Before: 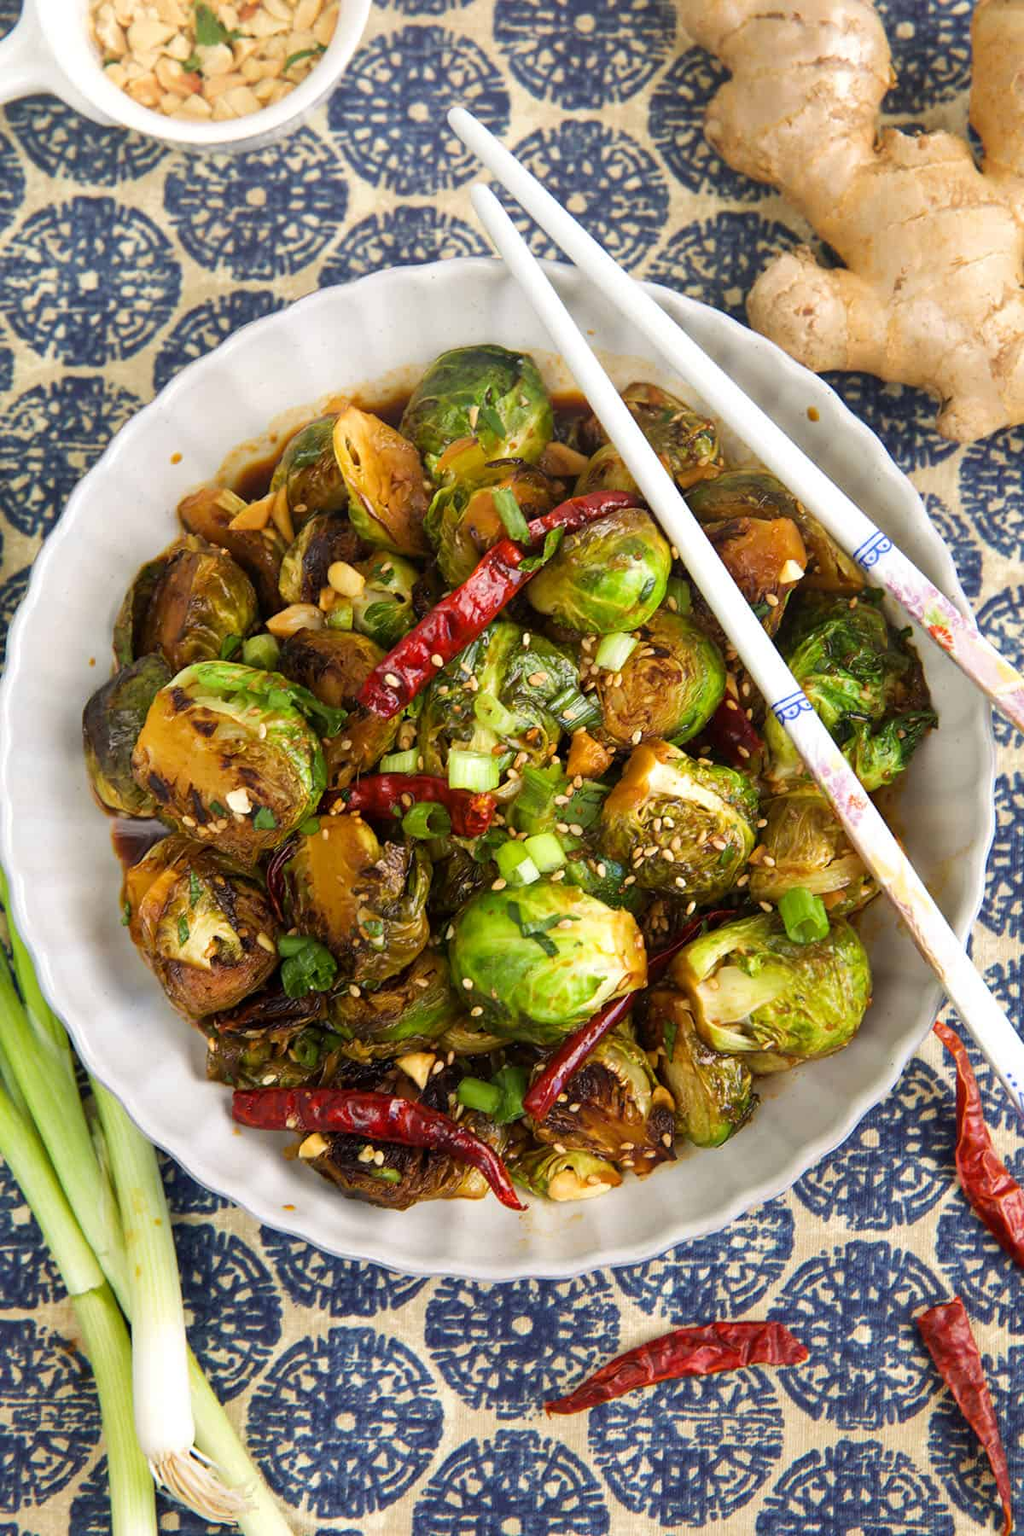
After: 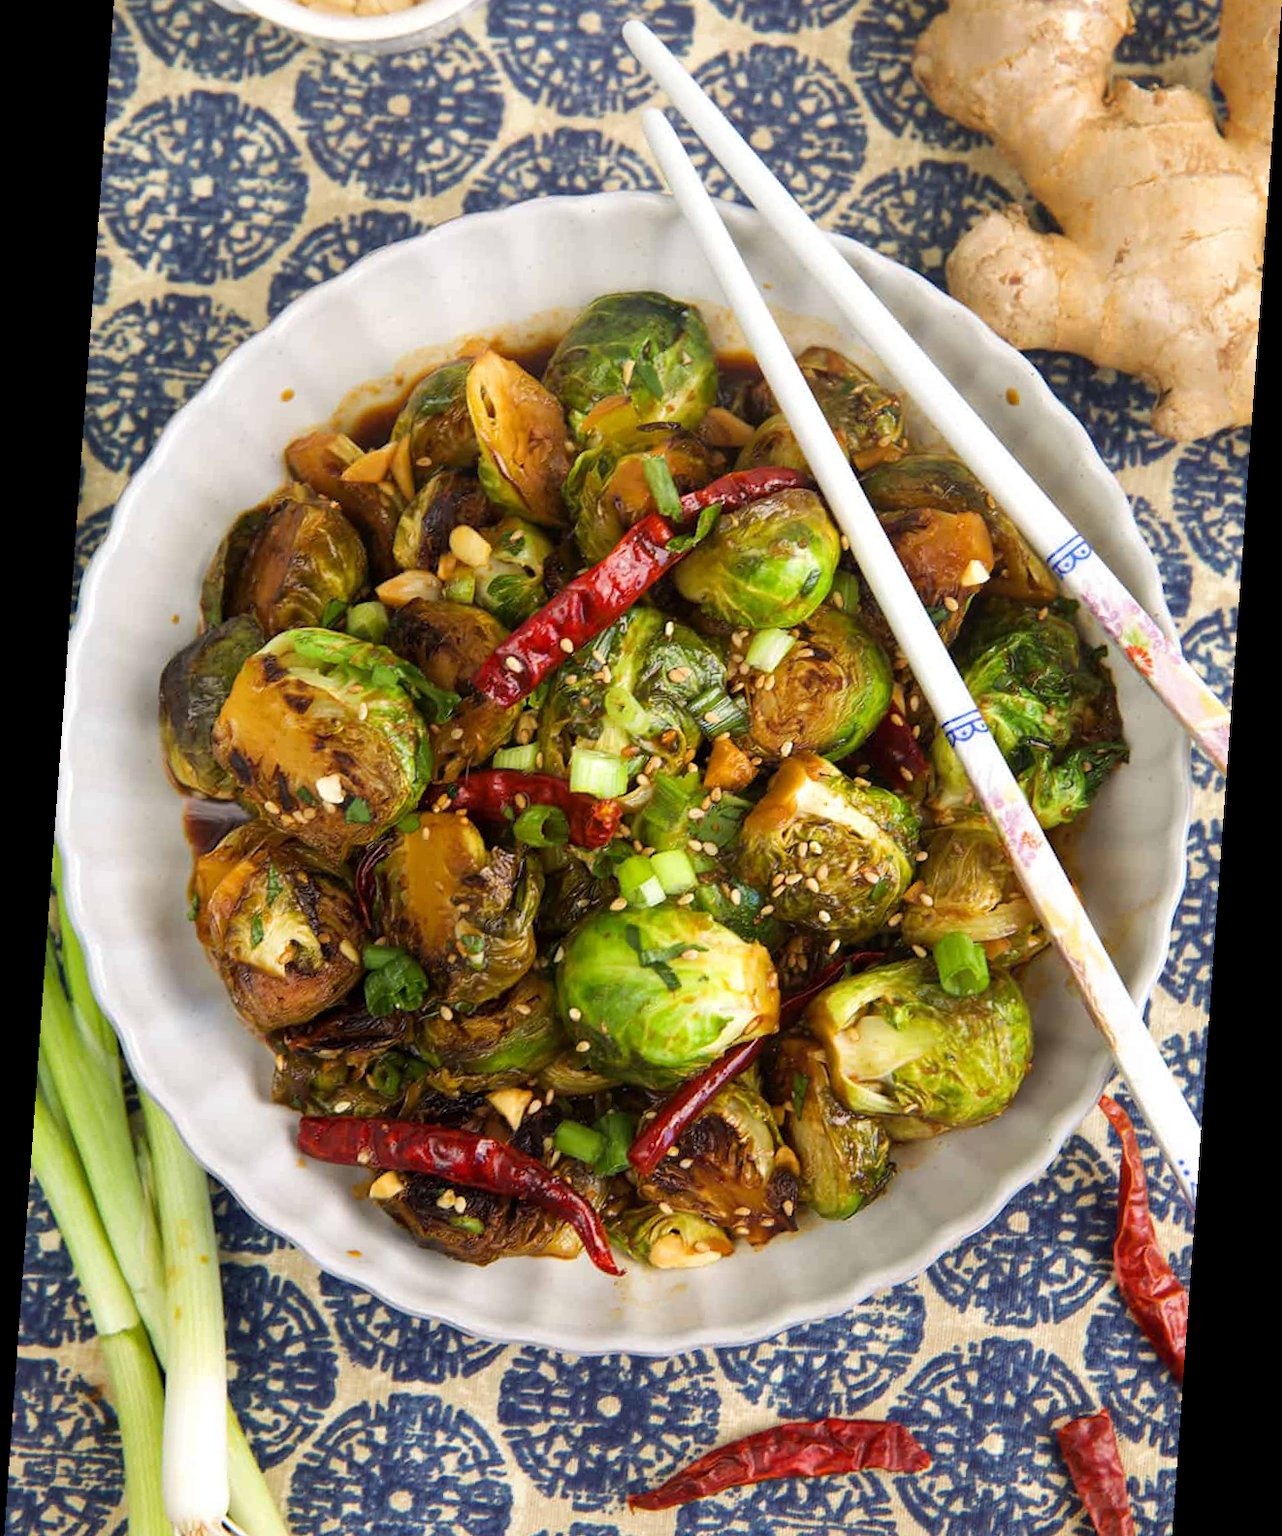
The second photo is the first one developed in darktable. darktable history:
rotate and perspective: rotation 4.1°, automatic cropping off
crop: top 7.625%, bottom 8.027%
